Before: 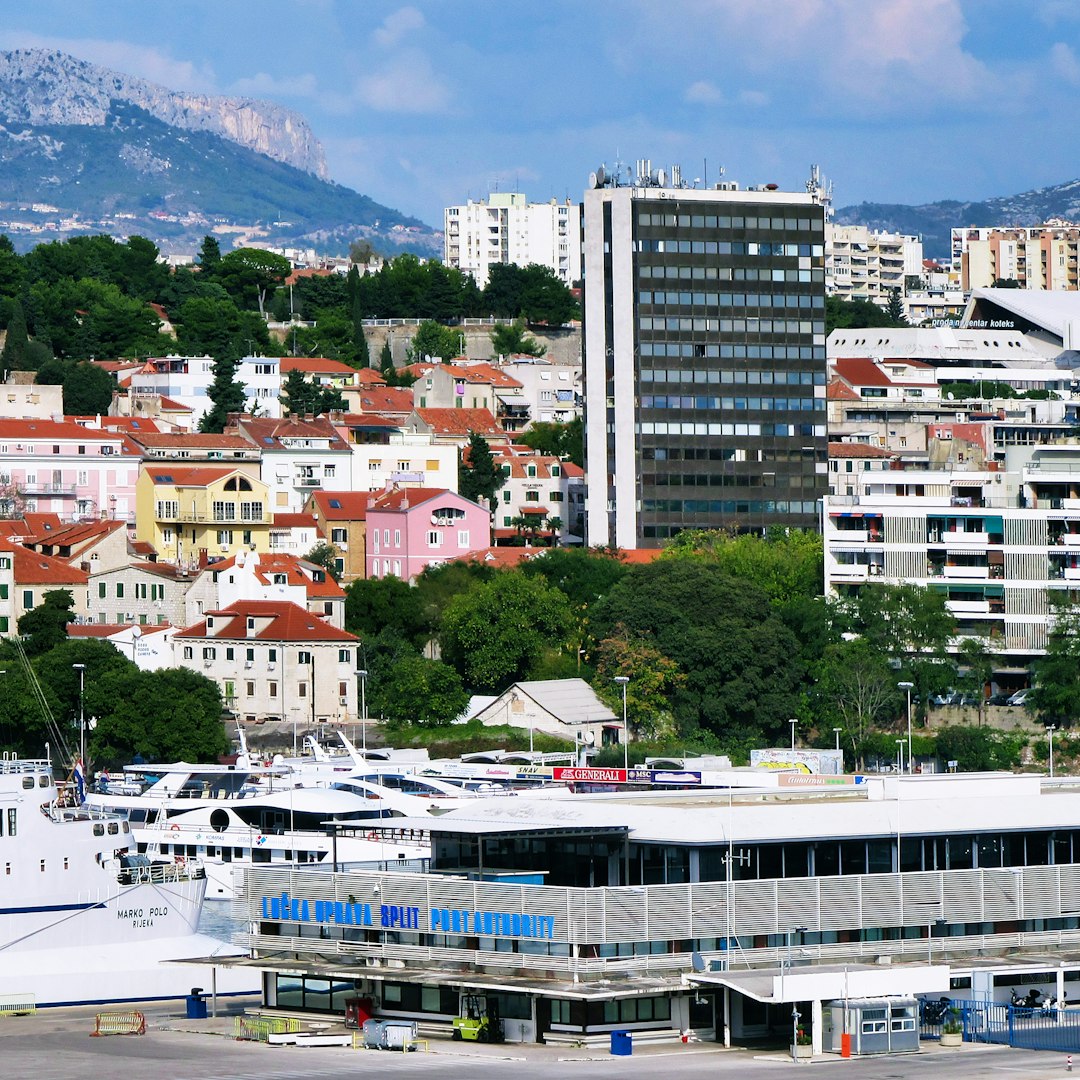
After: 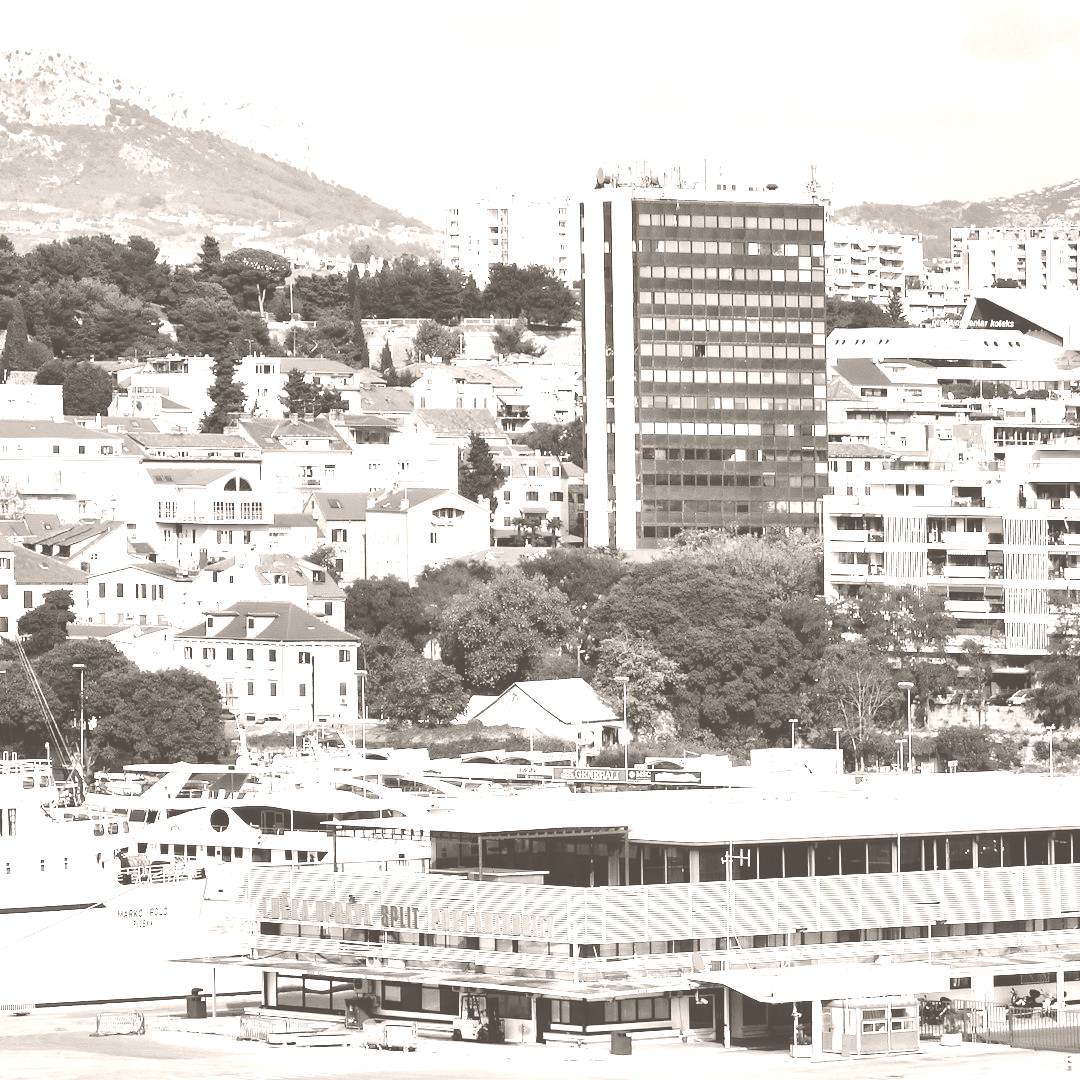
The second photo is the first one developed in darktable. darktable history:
white balance: red 0.983, blue 1.036
tone curve: curves: ch0 [(0, 0) (0.004, 0.002) (0.02, 0.013) (0.218, 0.218) (0.664, 0.718) (0.832, 0.873) (1, 1)], preserve colors none
colorize: hue 34.49°, saturation 35.33%, source mix 100%, lightness 55%, version 1
